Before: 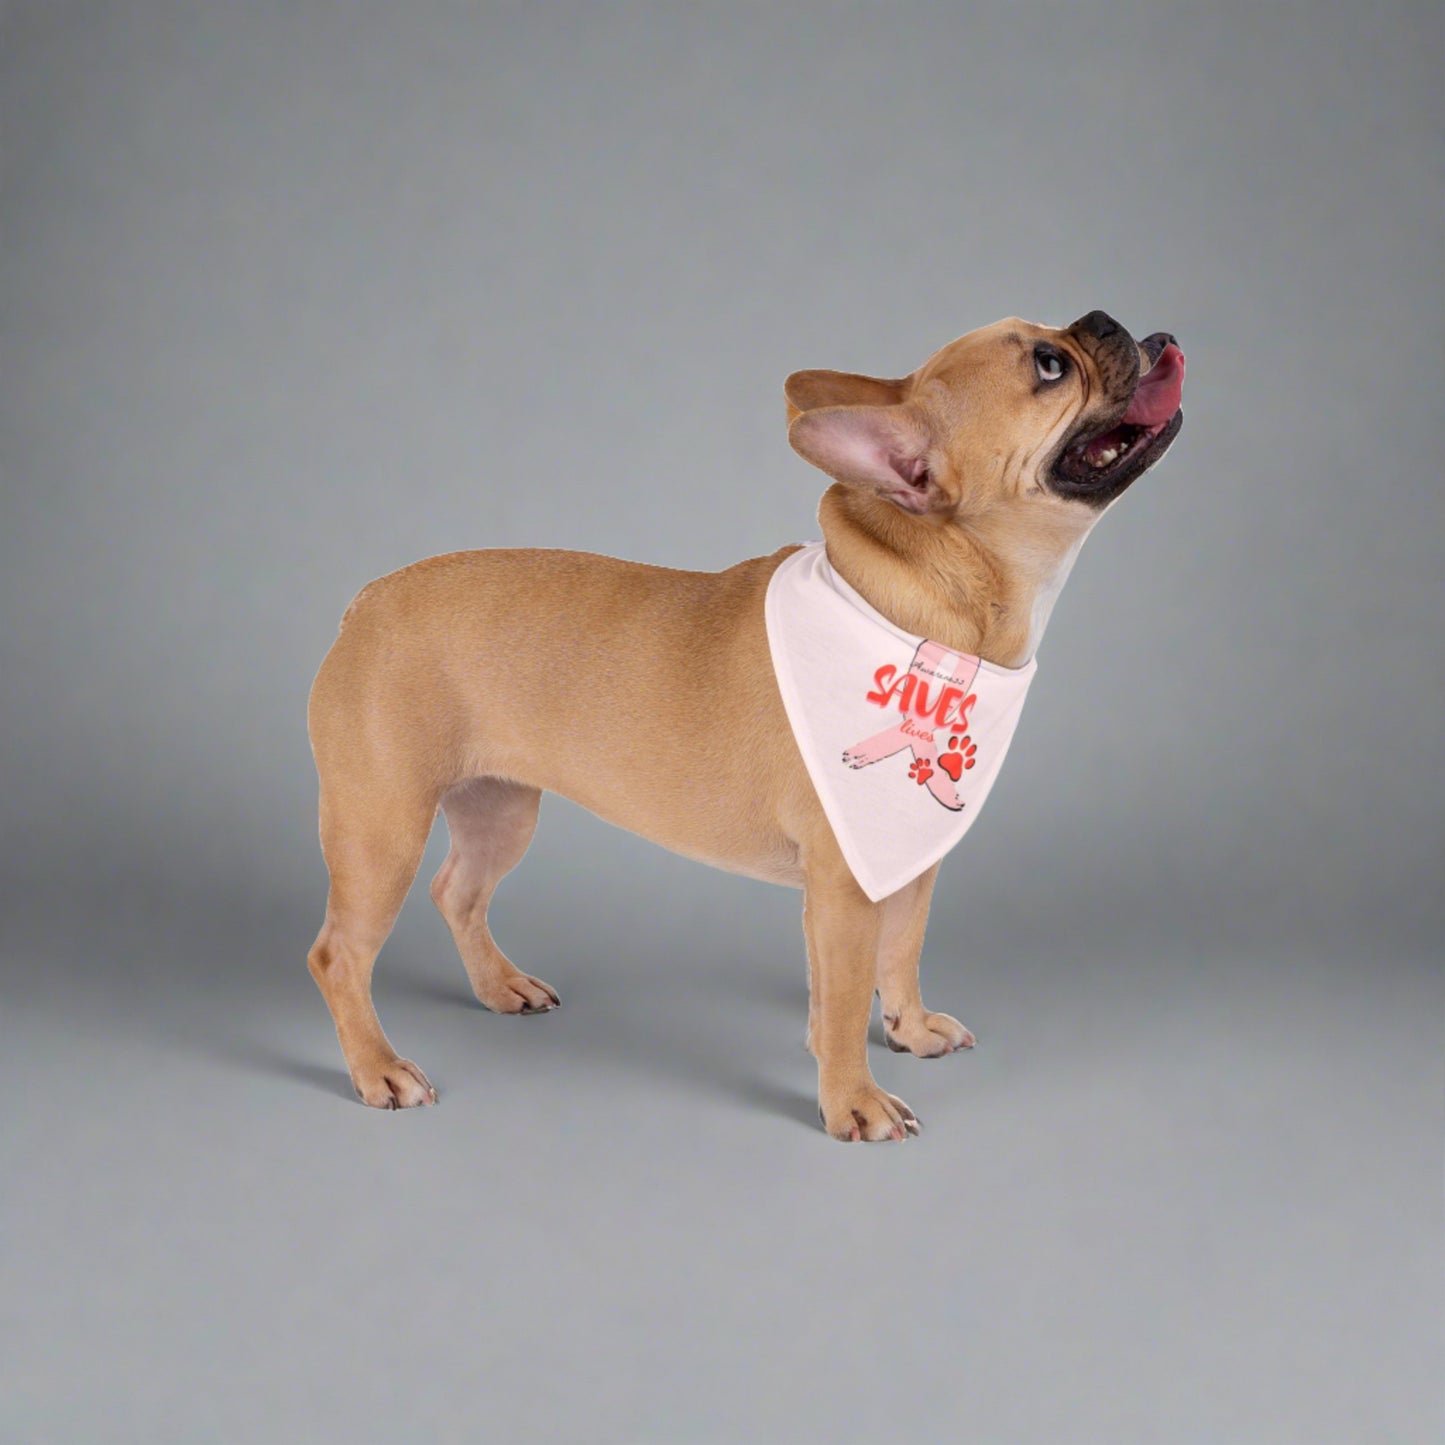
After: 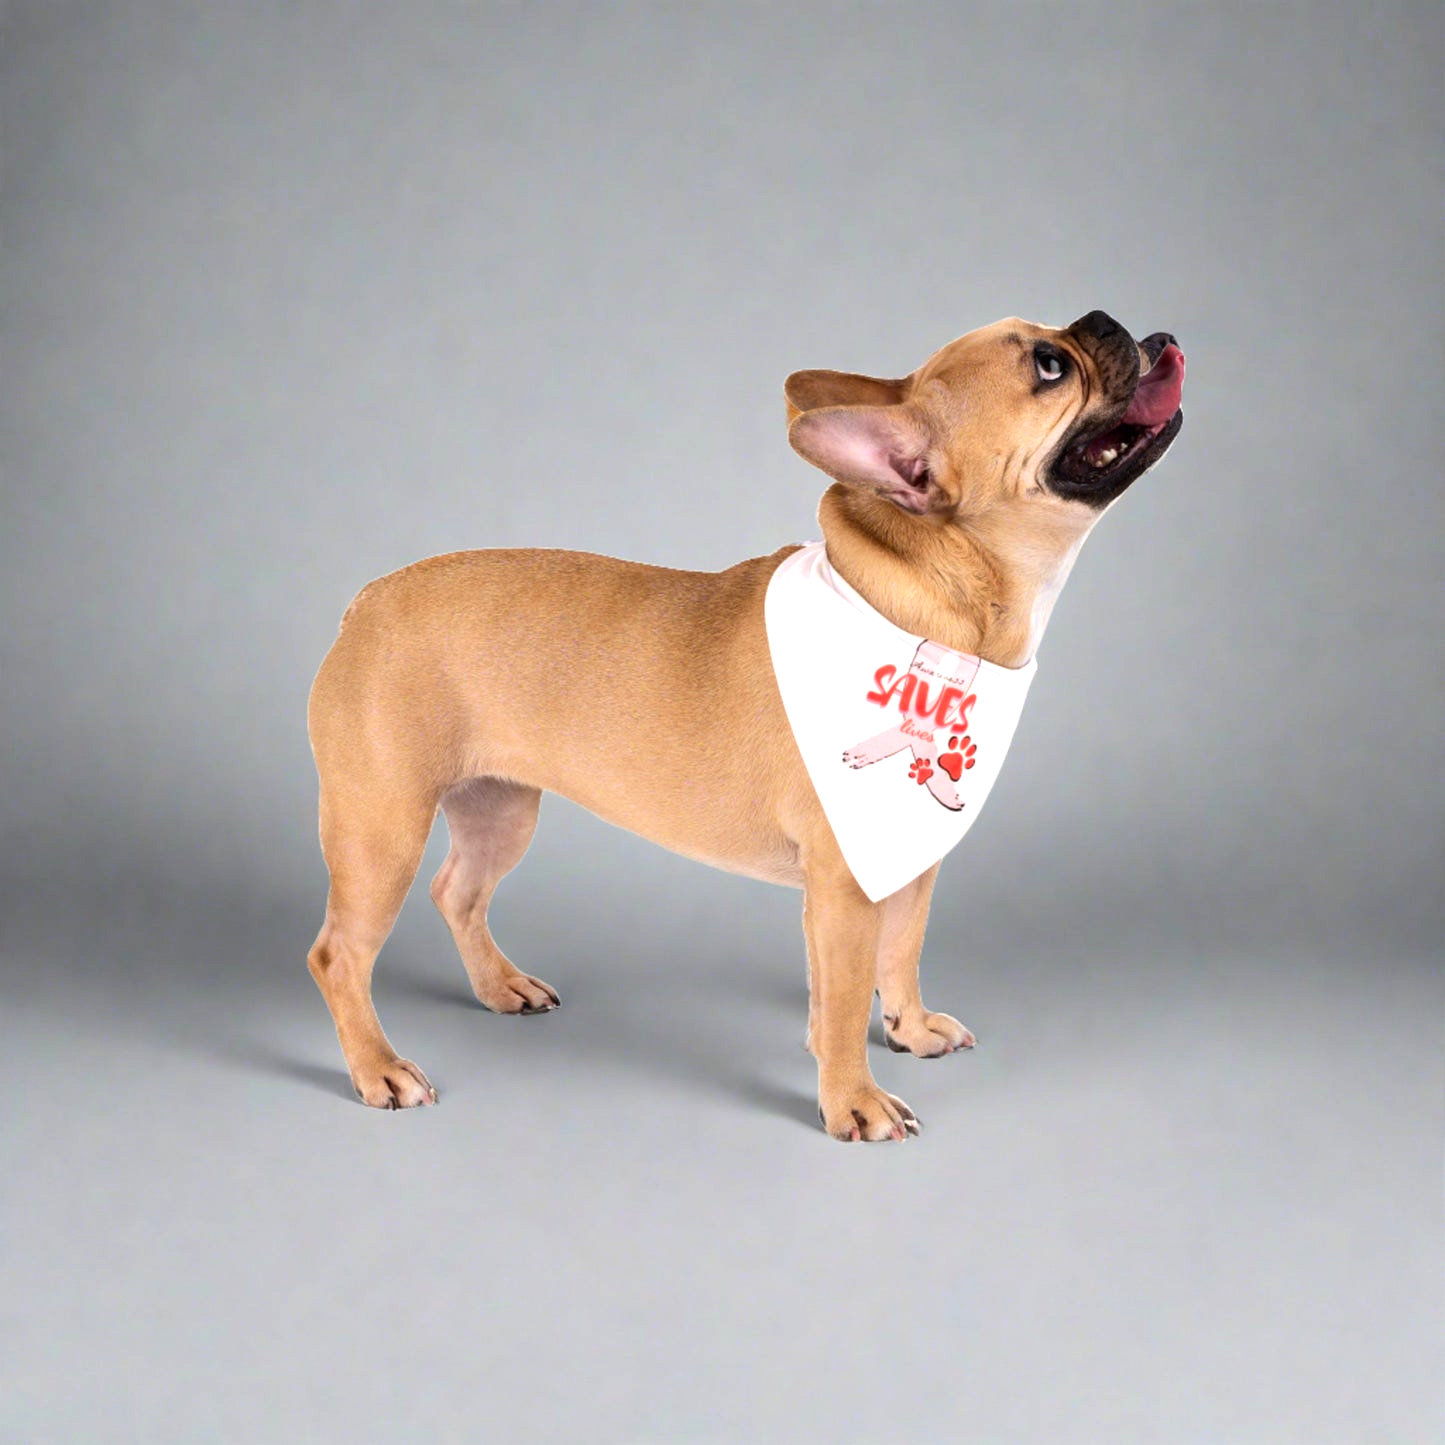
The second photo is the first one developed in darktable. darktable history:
color zones: curves: ch1 [(0, 0.525) (0.143, 0.556) (0.286, 0.52) (0.429, 0.5) (0.571, 0.5) (0.714, 0.5) (0.857, 0.503) (1, 0.525)]
tone equalizer: -8 EV -0.75 EV, -7 EV -0.7 EV, -6 EV -0.6 EV, -5 EV -0.4 EV, -3 EV 0.4 EV, -2 EV 0.6 EV, -1 EV 0.7 EV, +0 EV 0.75 EV, edges refinement/feathering 500, mask exposure compensation -1.57 EV, preserve details no
